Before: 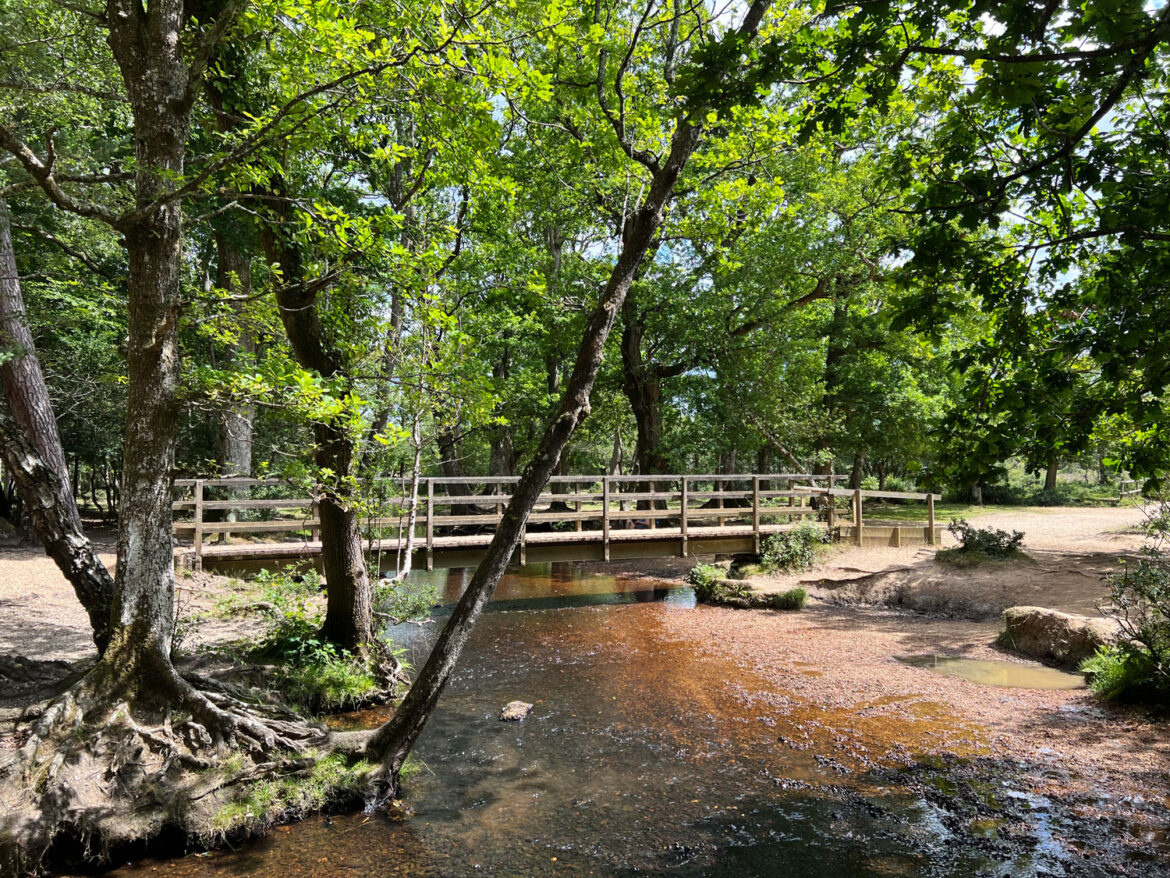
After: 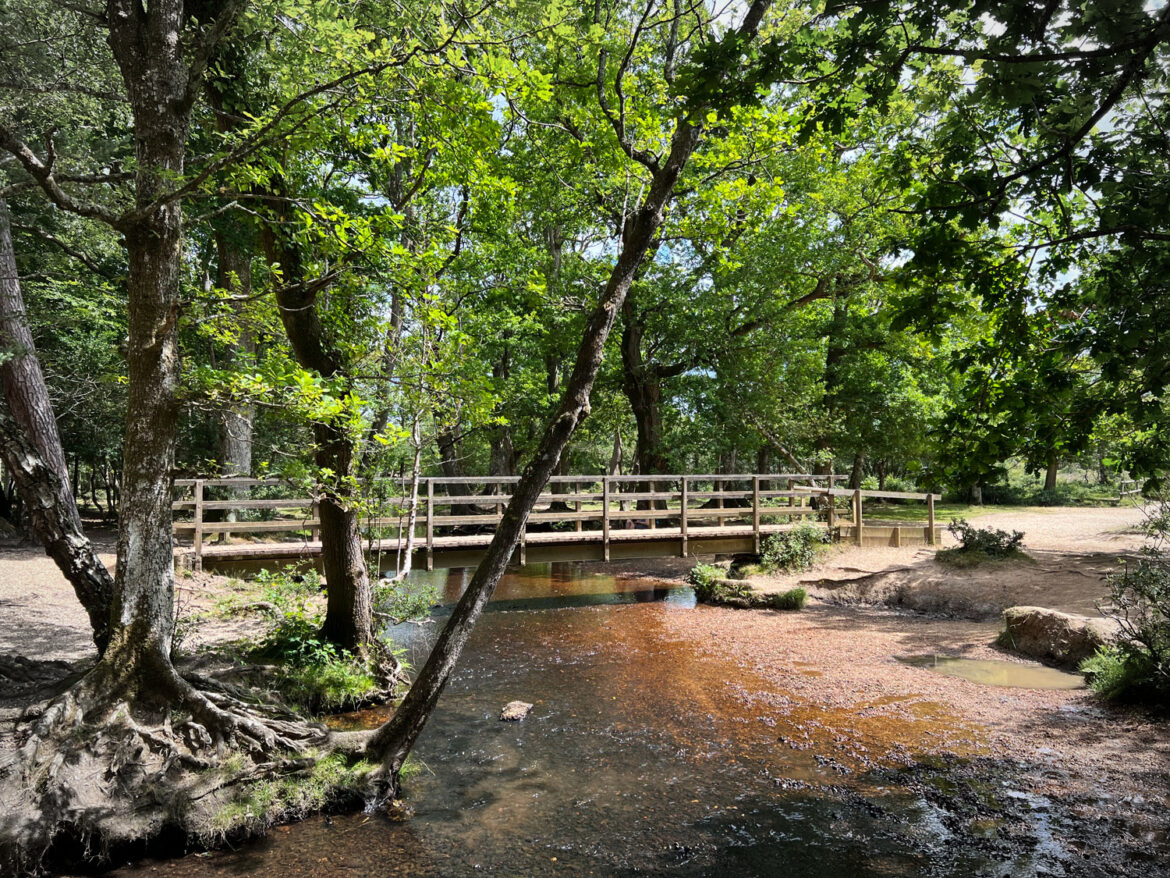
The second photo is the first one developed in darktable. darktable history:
vignetting: brightness -0.265, automatic ratio true, unbound false
